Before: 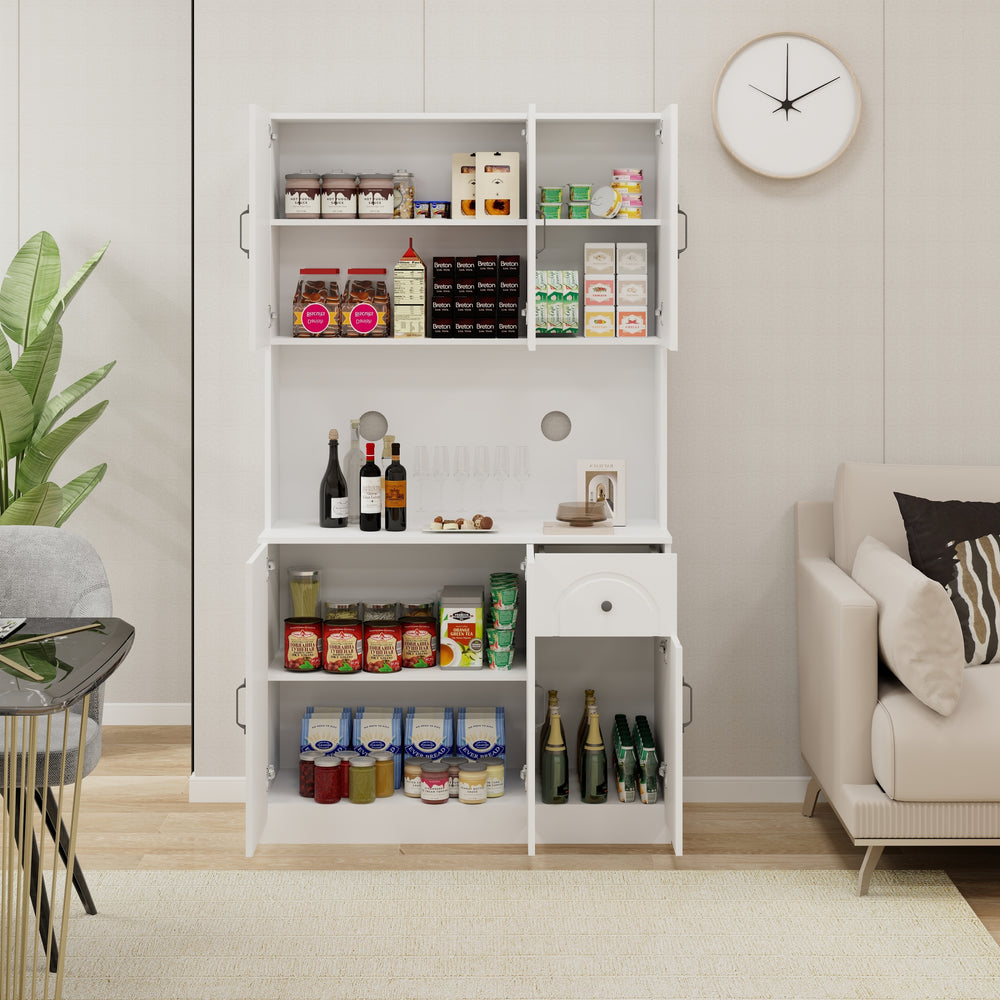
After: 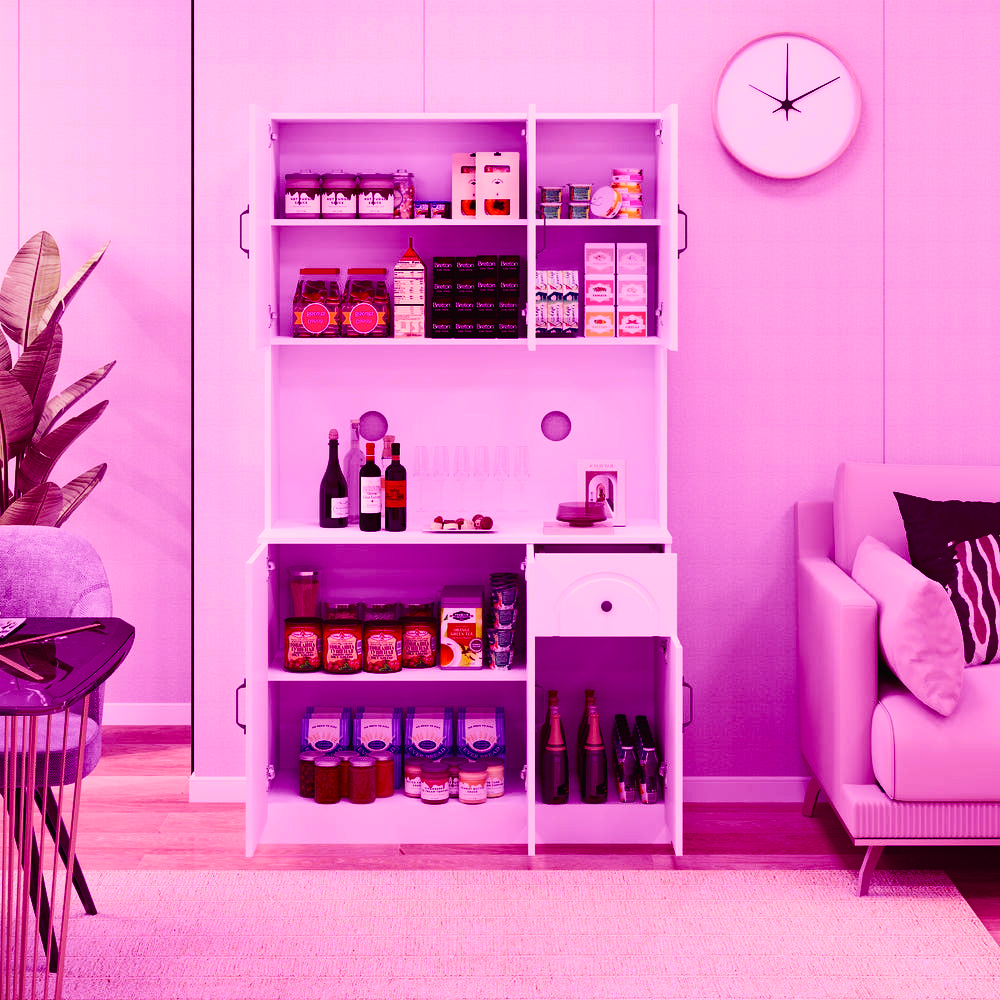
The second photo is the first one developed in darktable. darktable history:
exposure: black level correction 0, compensate exposure bias true, compensate highlight preservation false
tone curve: curves: ch0 [(0, 0.014) (0.12, 0.096) (0.386, 0.49) (0.54, 0.684) (0.751, 0.855) (0.89, 0.943) (0.998, 0.989)]; ch1 [(0, 0) (0.133, 0.099) (0.437, 0.41) (0.5, 0.5) (0.517, 0.536) (0.548, 0.575) (0.582, 0.631) (0.627, 0.688) (0.836, 0.868) (1, 1)]; ch2 [(0, 0) (0.374, 0.341) (0.456, 0.443) (0.478, 0.49) (0.501, 0.5) (0.528, 0.538) (0.55, 0.6) (0.572, 0.63) (0.702, 0.765) (1, 1)], color space Lab, independent channels, preserve colors none
color balance: mode lift, gamma, gain (sRGB), lift [1, 1, 0.101, 1]
